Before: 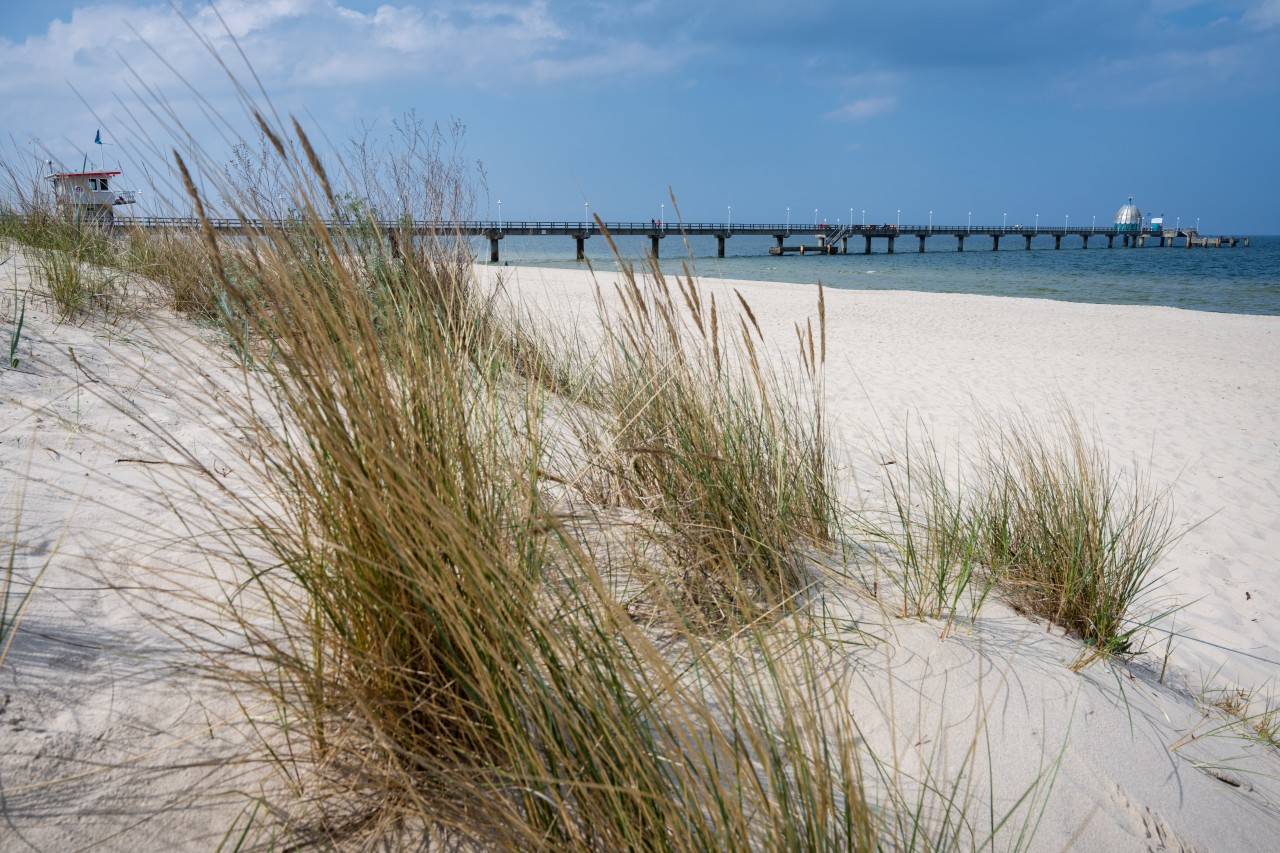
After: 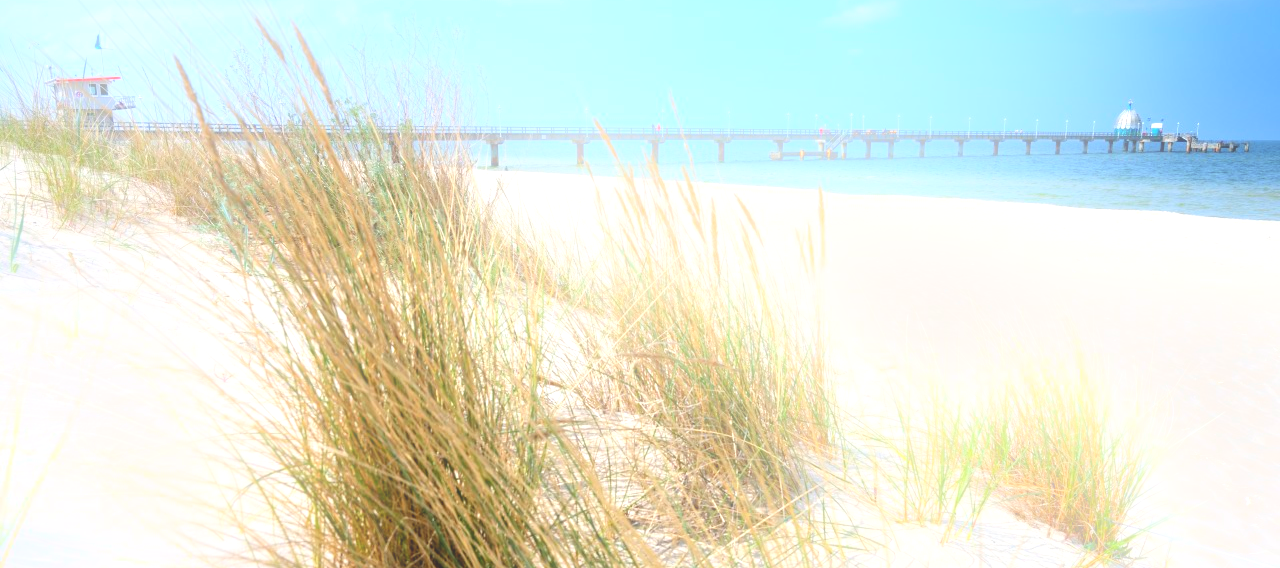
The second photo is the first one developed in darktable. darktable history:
bloom: threshold 82.5%, strength 16.25%
crop: top 11.166%, bottom 22.168%
levels: levels [0, 0.374, 0.749]
